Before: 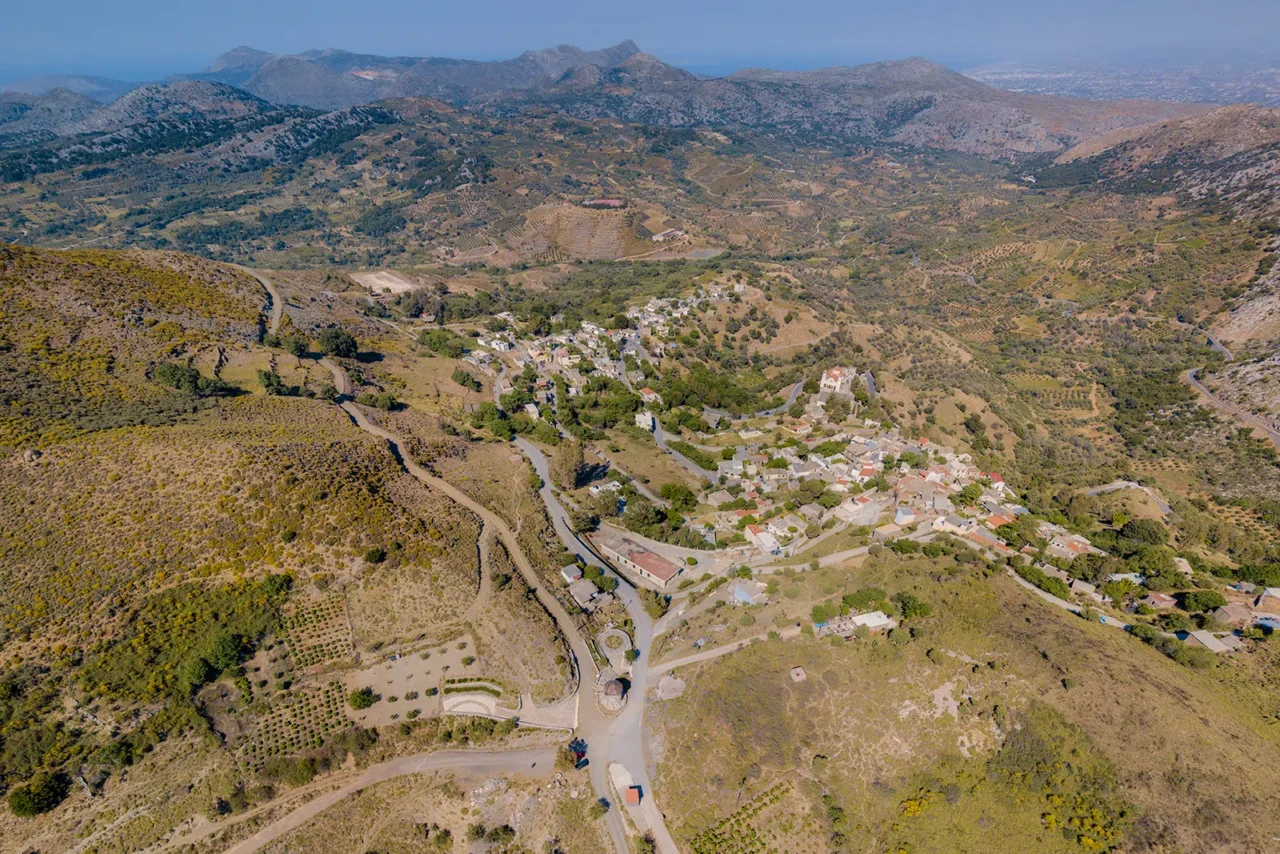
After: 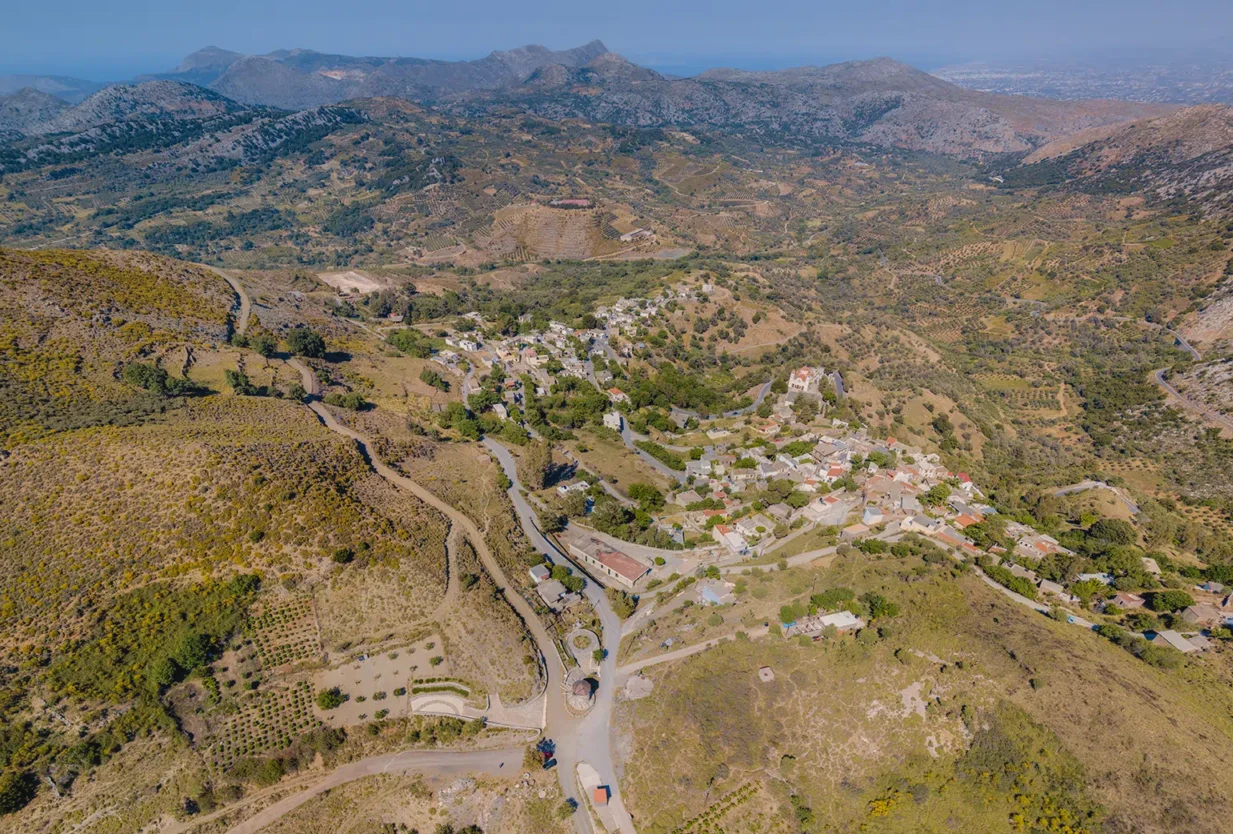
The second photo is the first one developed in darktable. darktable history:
crop and rotate: left 2.536%, right 1.107%, bottom 2.246%
contrast brightness saturation: contrast -0.11
local contrast: highlights 100%, shadows 100%, detail 120%, midtone range 0.2
